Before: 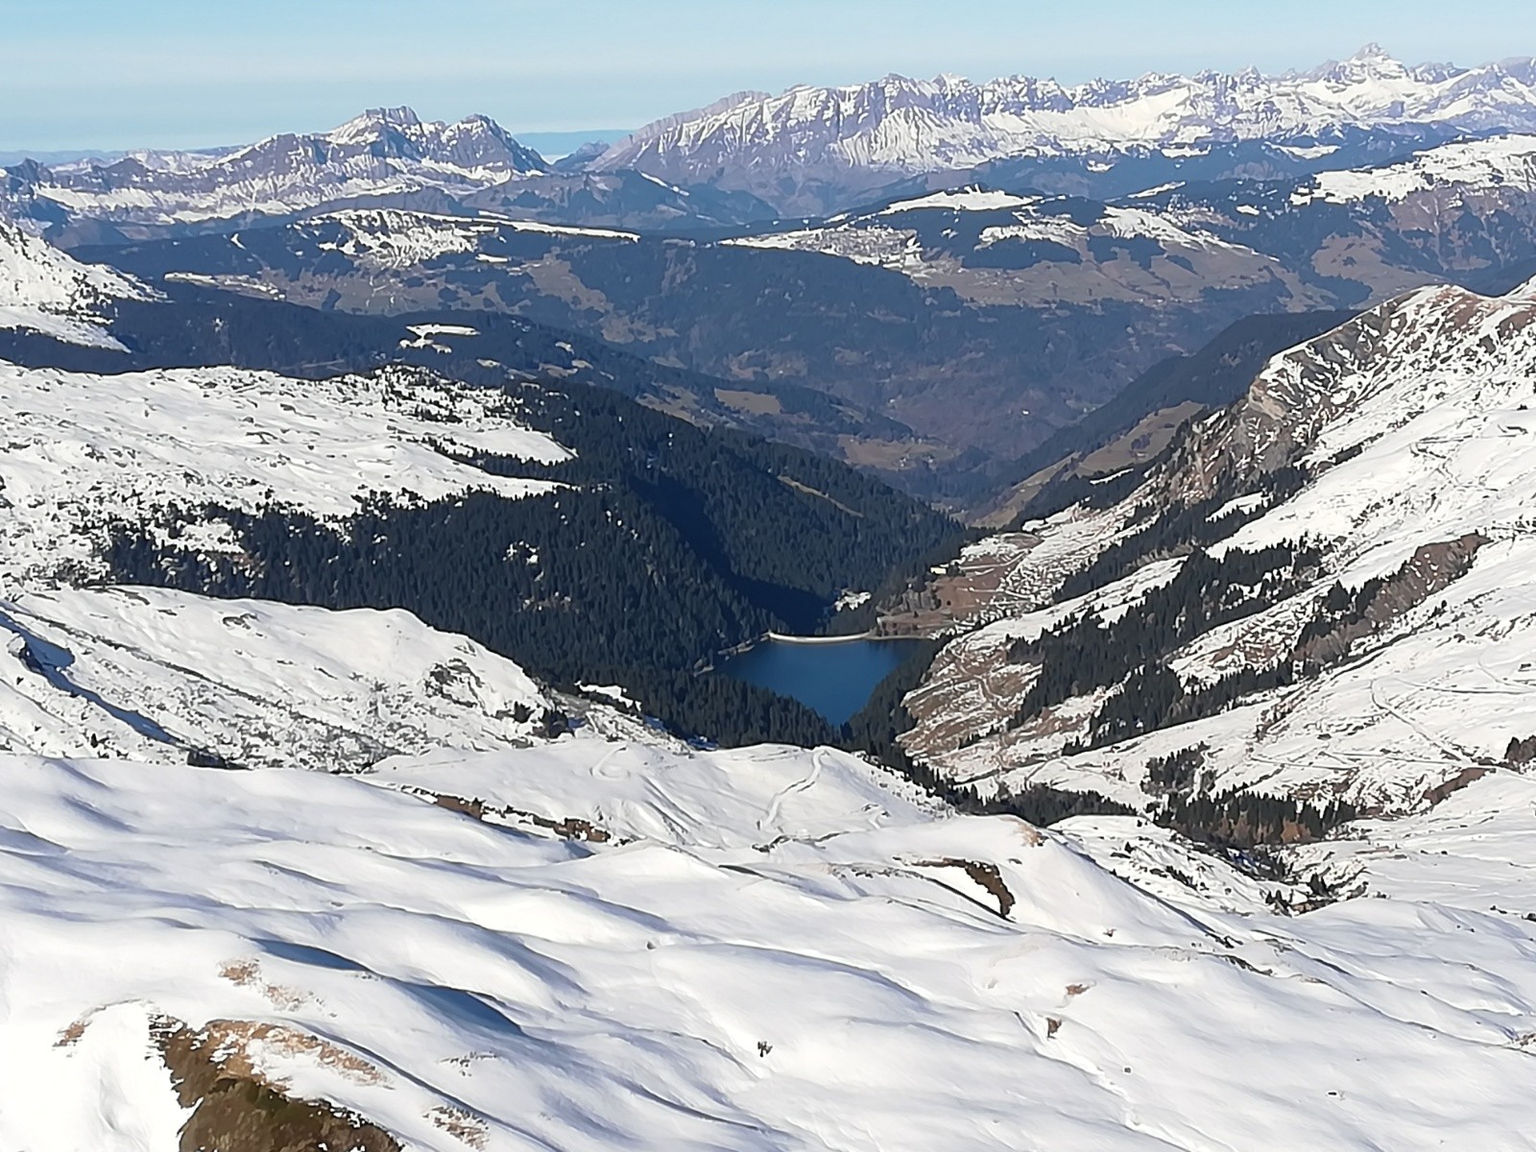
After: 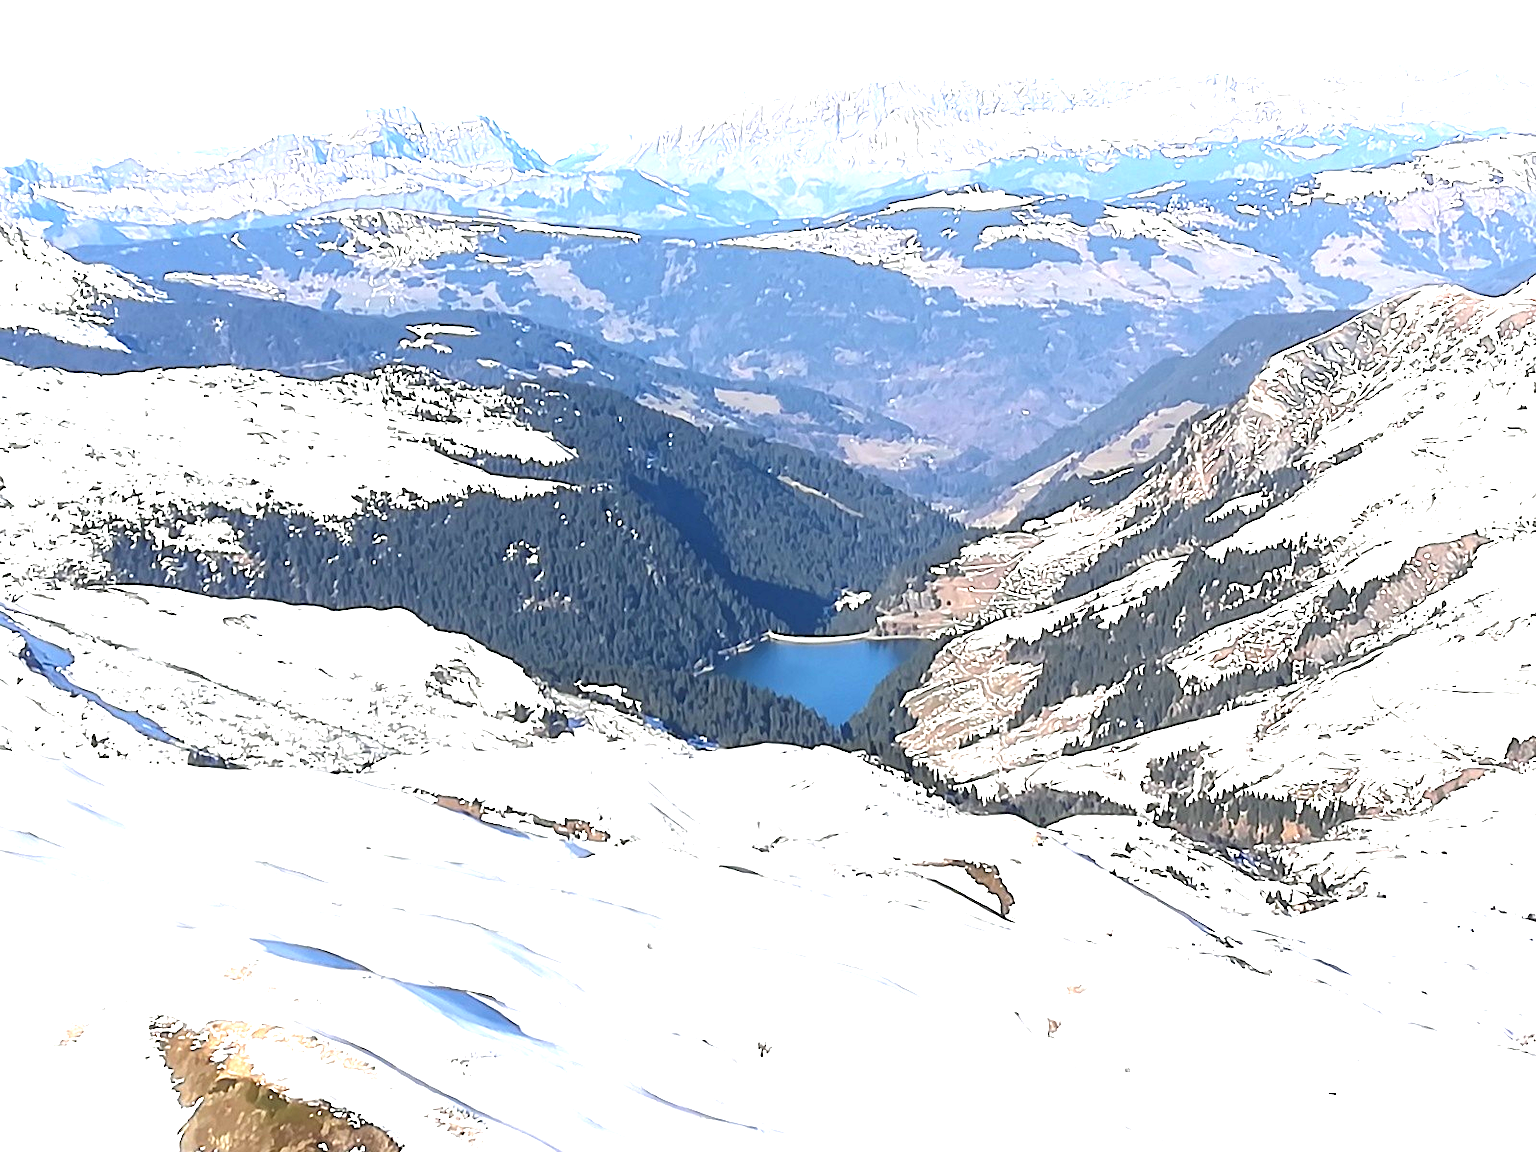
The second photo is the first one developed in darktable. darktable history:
exposure: exposure 2.048 EV, compensate exposure bias true, compensate highlight preservation false
